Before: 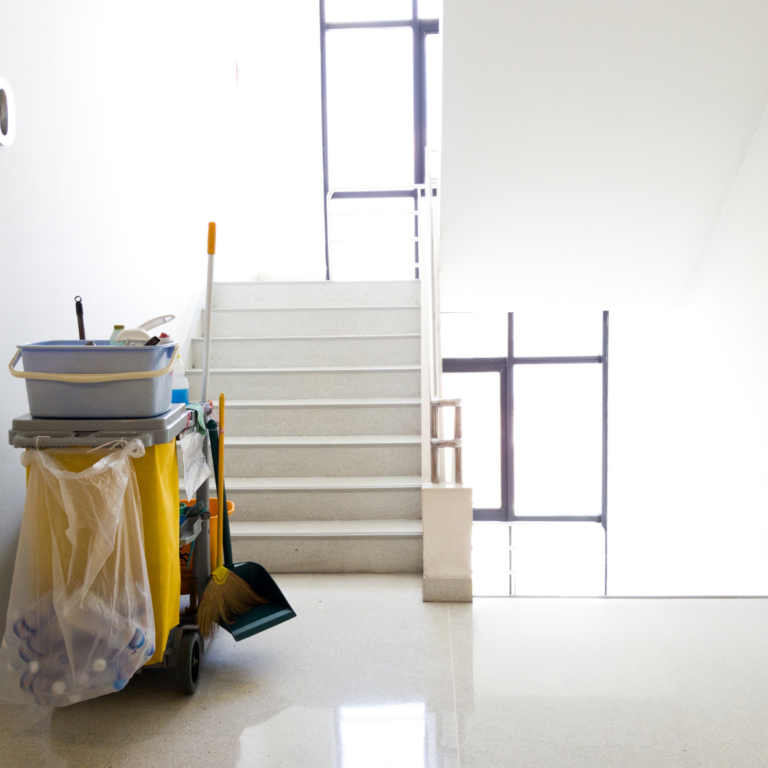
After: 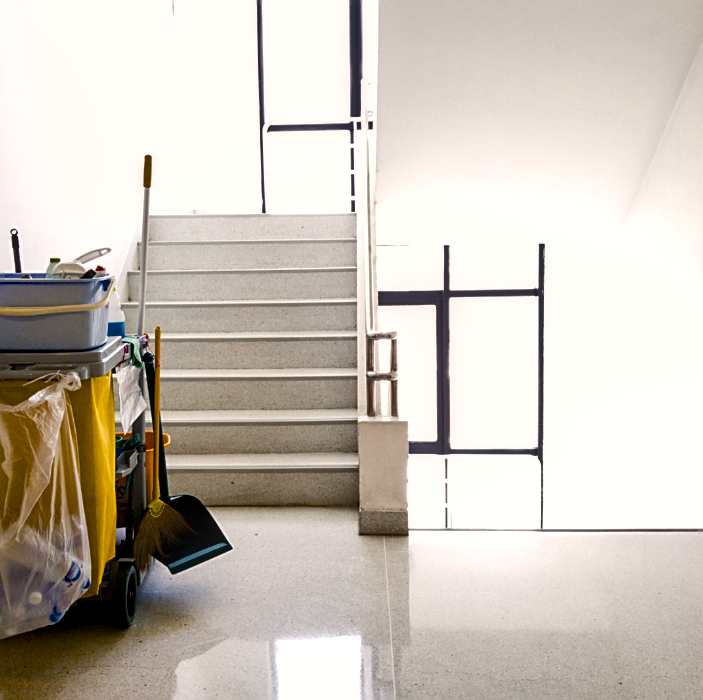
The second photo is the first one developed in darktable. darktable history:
sharpen: amount 0.595
color balance rgb: shadows lift › chroma 2.045%, shadows lift › hue 247.17°, highlights gain › chroma 1.67%, highlights gain › hue 54.97°, perceptual saturation grading › global saturation 20%, perceptual saturation grading › highlights -25.011%, perceptual saturation grading › shadows 49.908%, perceptual brilliance grading › global brilliance 14.684%, perceptual brilliance grading › shadows -34.798%, global vibrance 16.182%, saturation formula JzAzBz (2021)
local contrast: on, module defaults
base curve: curves: ch0 [(0, 0) (0.303, 0.277) (1, 1)]
exposure: black level correction 0.006, exposure -0.224 EV, compensate highlight preservation false
crop and rotate: left 8.385%, top 8.779%
shadows and highlights: shadows color adjustment 99.16%, highlights color adjustment 0.776%, soften with gaussian
